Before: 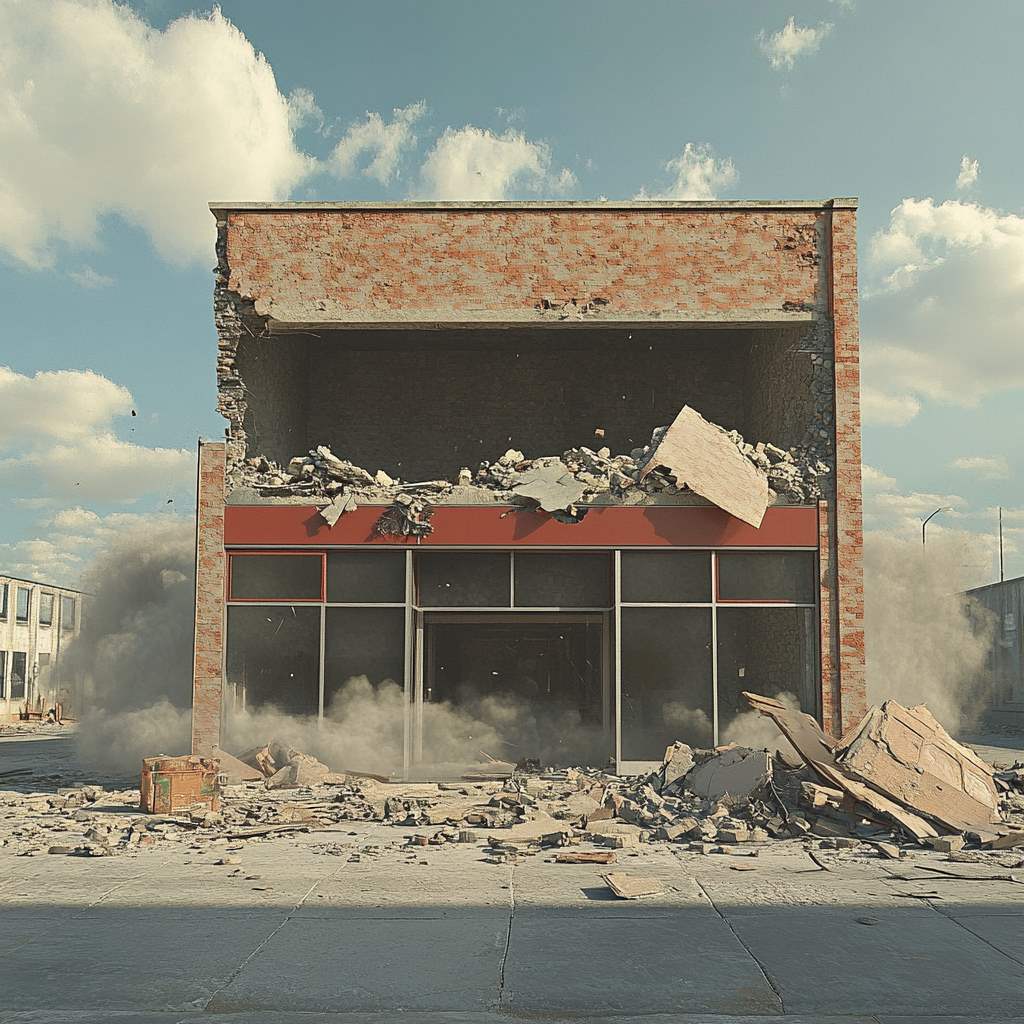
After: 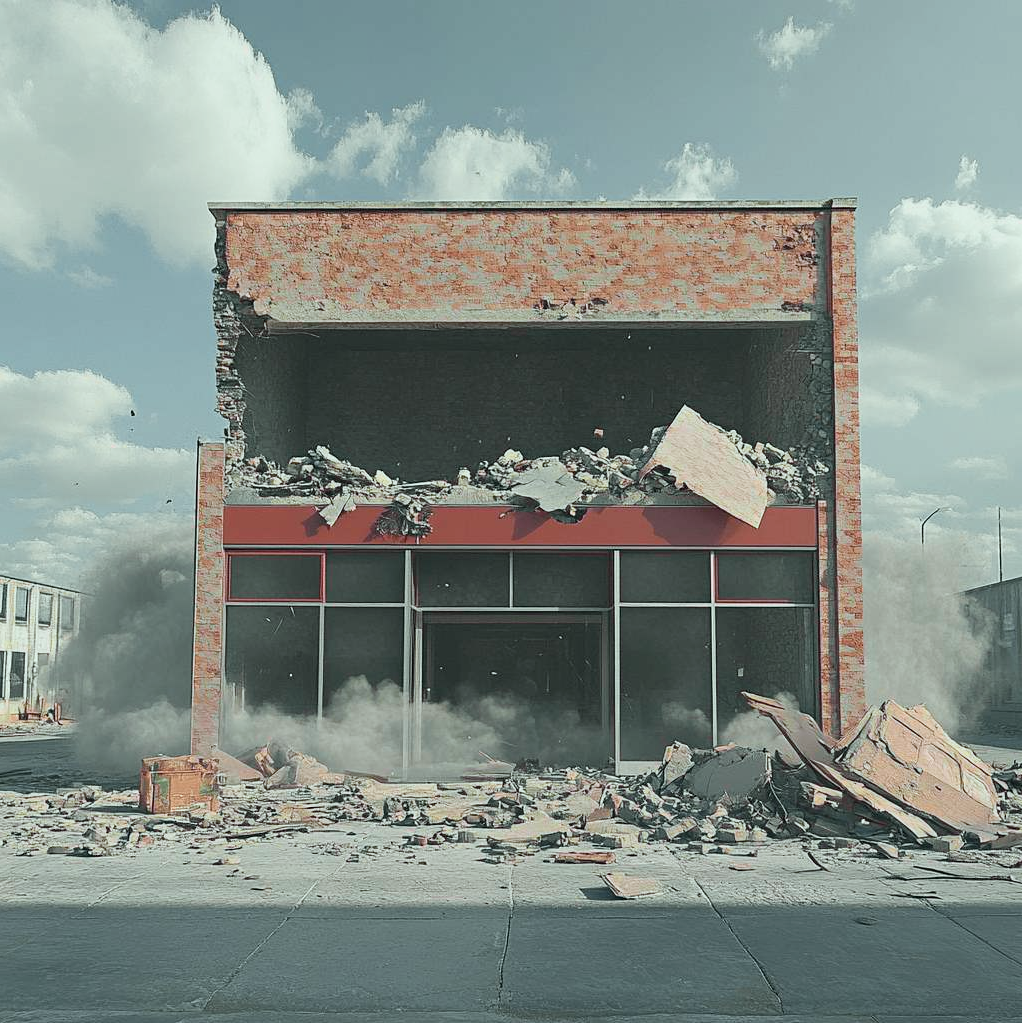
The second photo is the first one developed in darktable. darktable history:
color calibration: x 0.355, y 0.367, temperature 4700.38 K
crop and rotate: left 0.126%
tone curve: curves: ch0 [(0, 0) (0.822, 0.825) (0.994, 0.955)]; ch1 [(0, 0) (0.226, 0.261) (0.383, 0.397) (0.46, 0.46) (0.498, 0.479) (0.524, 0.523) (0.578, 0.575) (1, 1)]; ch2 [(0, 0) (0.438, 0.456) (0.5, 0.498) (0.547, 0.515) (0.597, 0.58) (0.629, 0.603) (1, 1)], color space Lab, independent channels, preserve colors none
